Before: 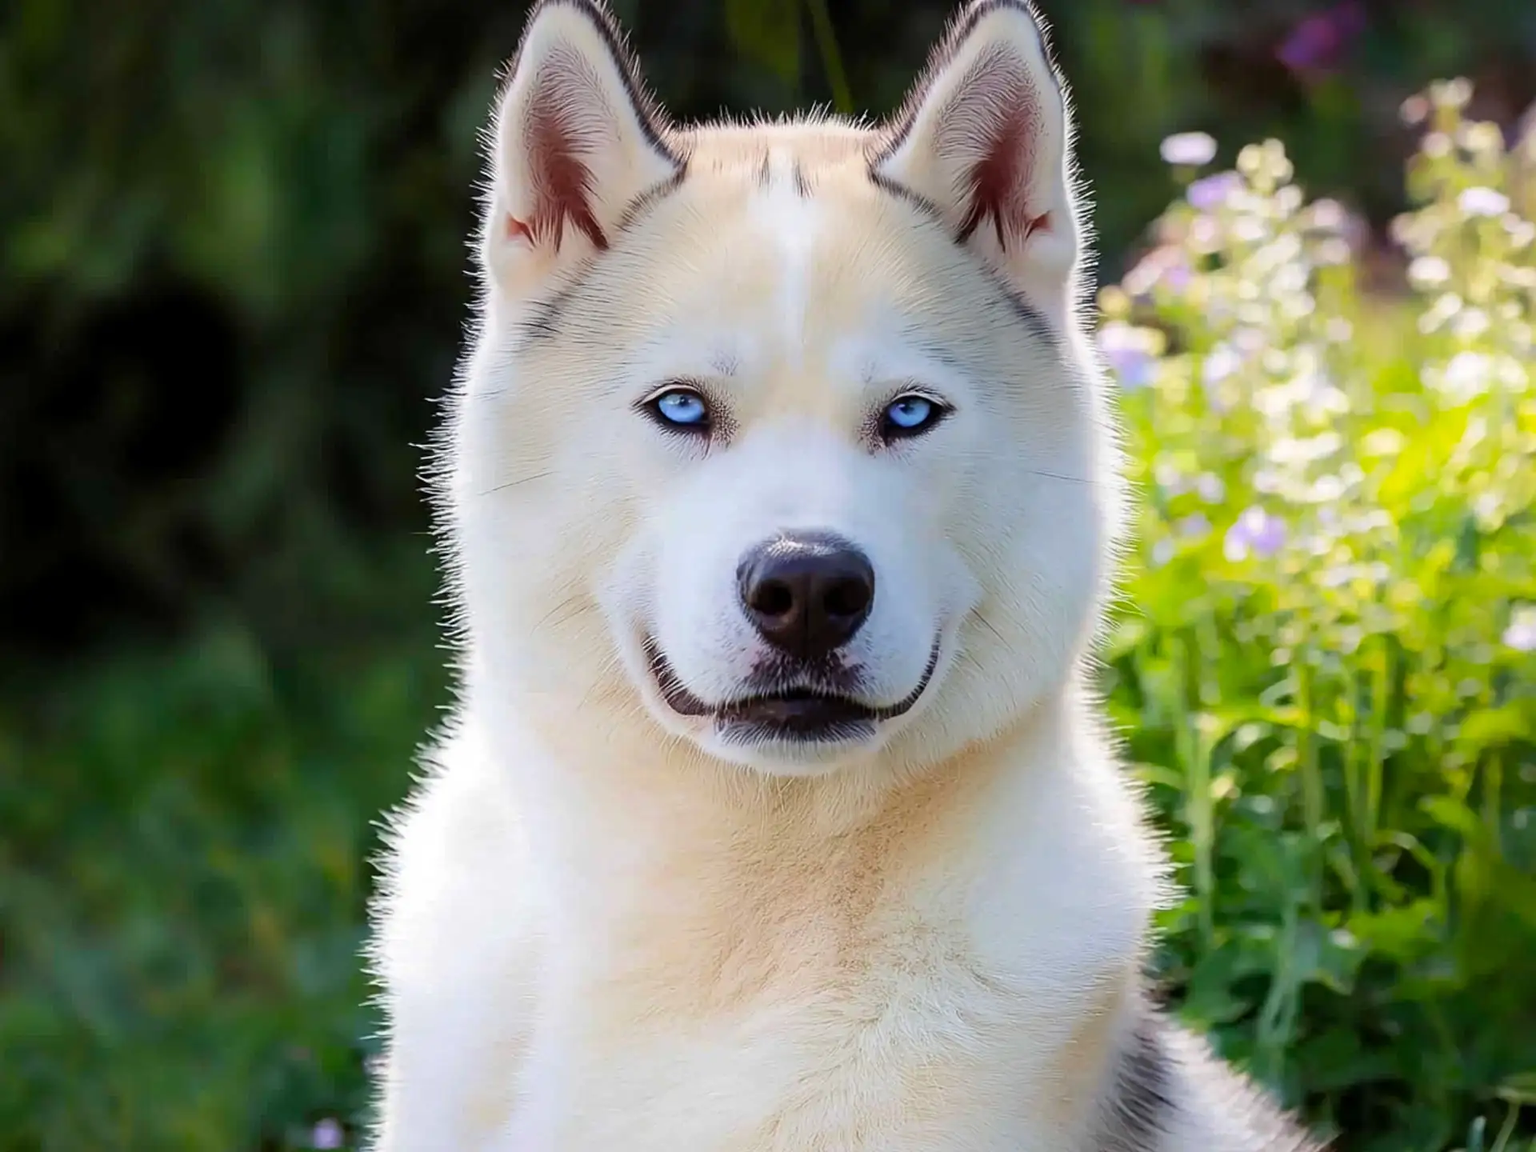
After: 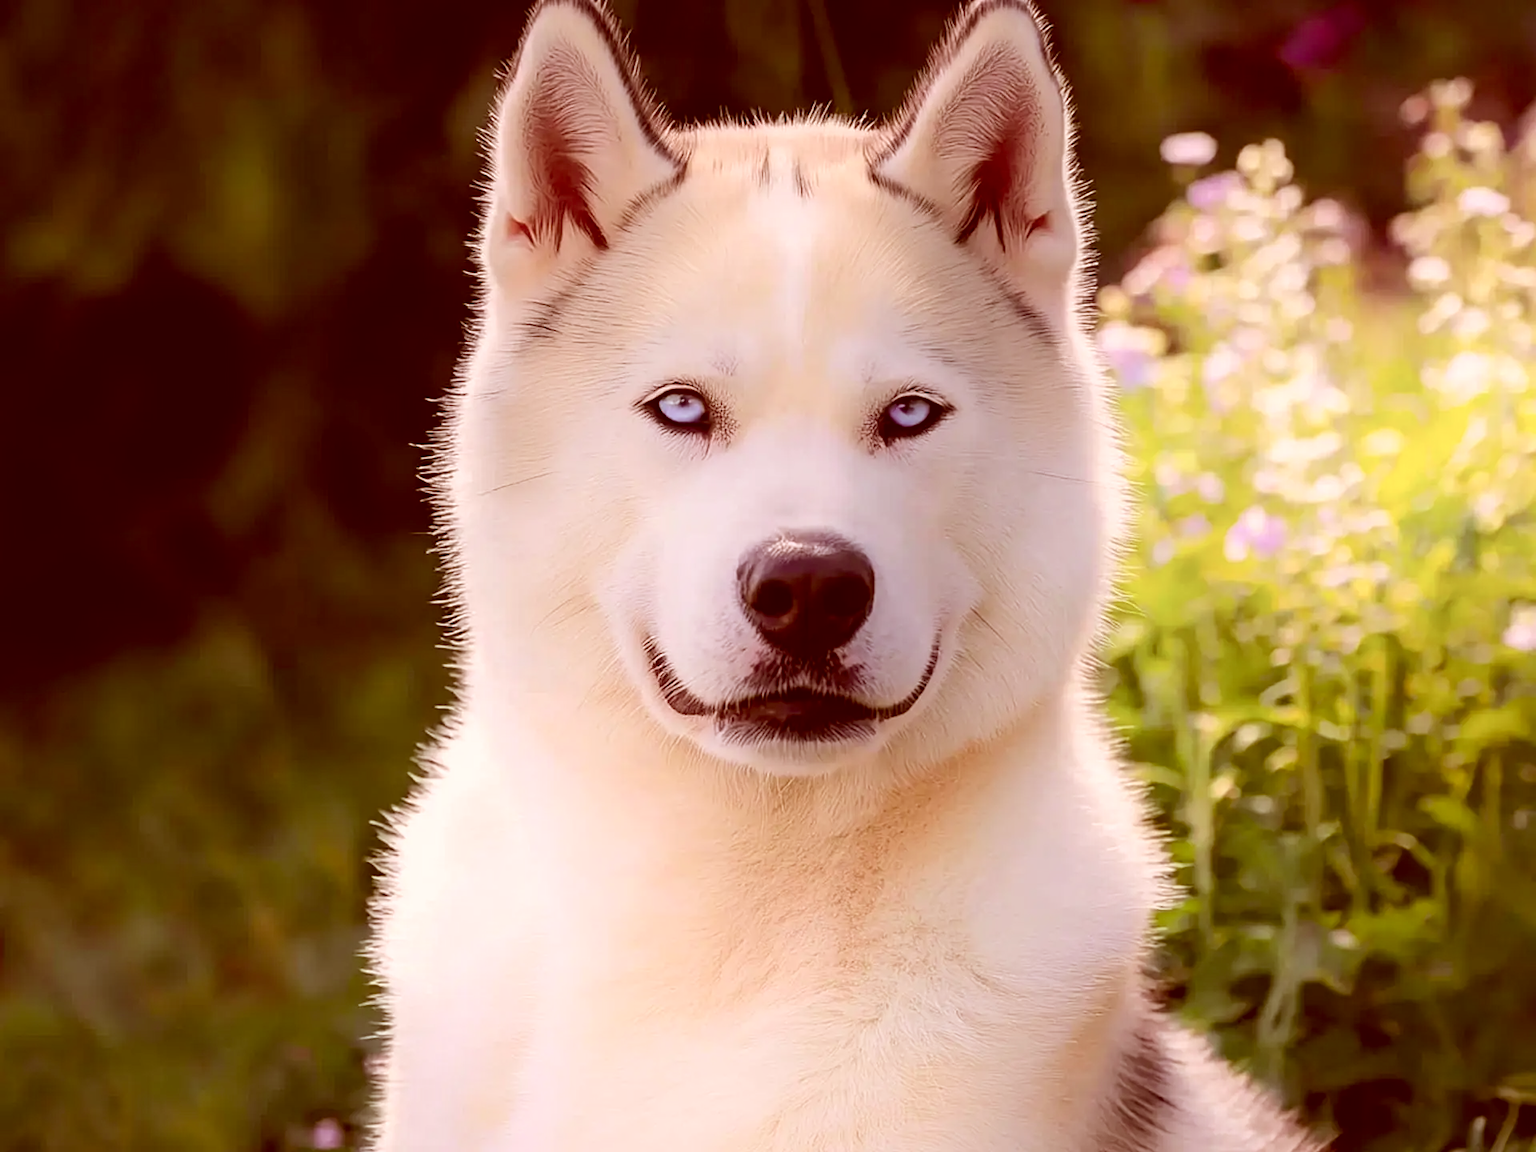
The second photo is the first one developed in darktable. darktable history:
shadows and highlights: shadows -23.94, highlights 51.59, shadows color adjustment 98.02%, highlights color adjustment 57.97%, soften with gaussian
color correction: highlights a* 9.35, highlights b* 8.54, shadows a* 39.43, shadows b* 39.3, saturation 0.775
